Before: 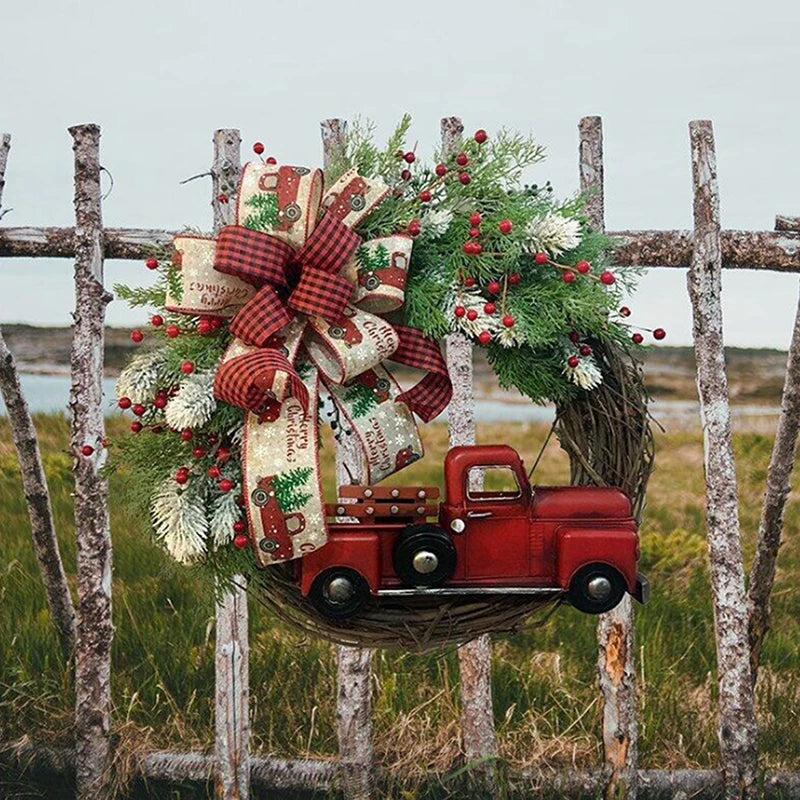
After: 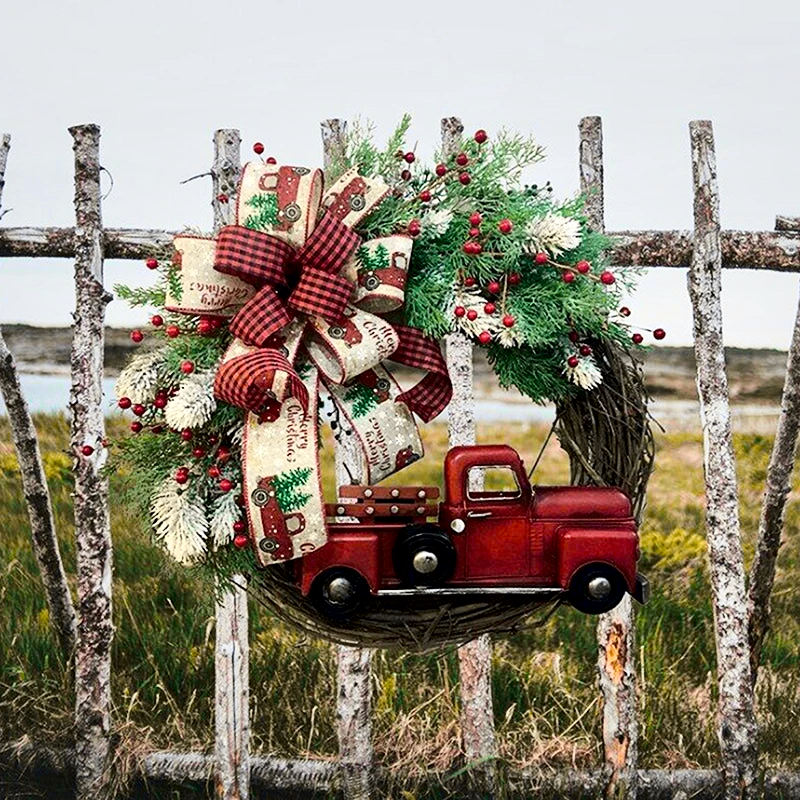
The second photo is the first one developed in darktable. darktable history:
tone curve: curves: ch0 [(0, 0.023) (0.103, 0.087) (0.277, 0.28) (0.46, 0.554) (0.569, 0.68) (0.735, 0.843) (0.994, 0.984)]; ch1 [(0, 0) (0.324, 0.285) (0.456, 0.438) (0.488, 0.497) (0.512, 0.503) (0.535, 0.535) (0.599, 0.606) (0.715, 0.738) (1, 1)]; ch2 [(0, 0) (0.369, 0.388) (0.449, 0.431) (0.478, 0.471) (0.502, 0.503) (0.55, 0.553) (0.603, 0.602) (0.656, 0.713) (1, 1)], color space Lab, independent channels, preserve colors none
local contrast: mode bilateral grid, contrast 25, coarseness 60, detail 151%, midtone range 0.2
exposure: exposure -0.116 EV, compensate exposure bias true, compensate highlight preservation false
